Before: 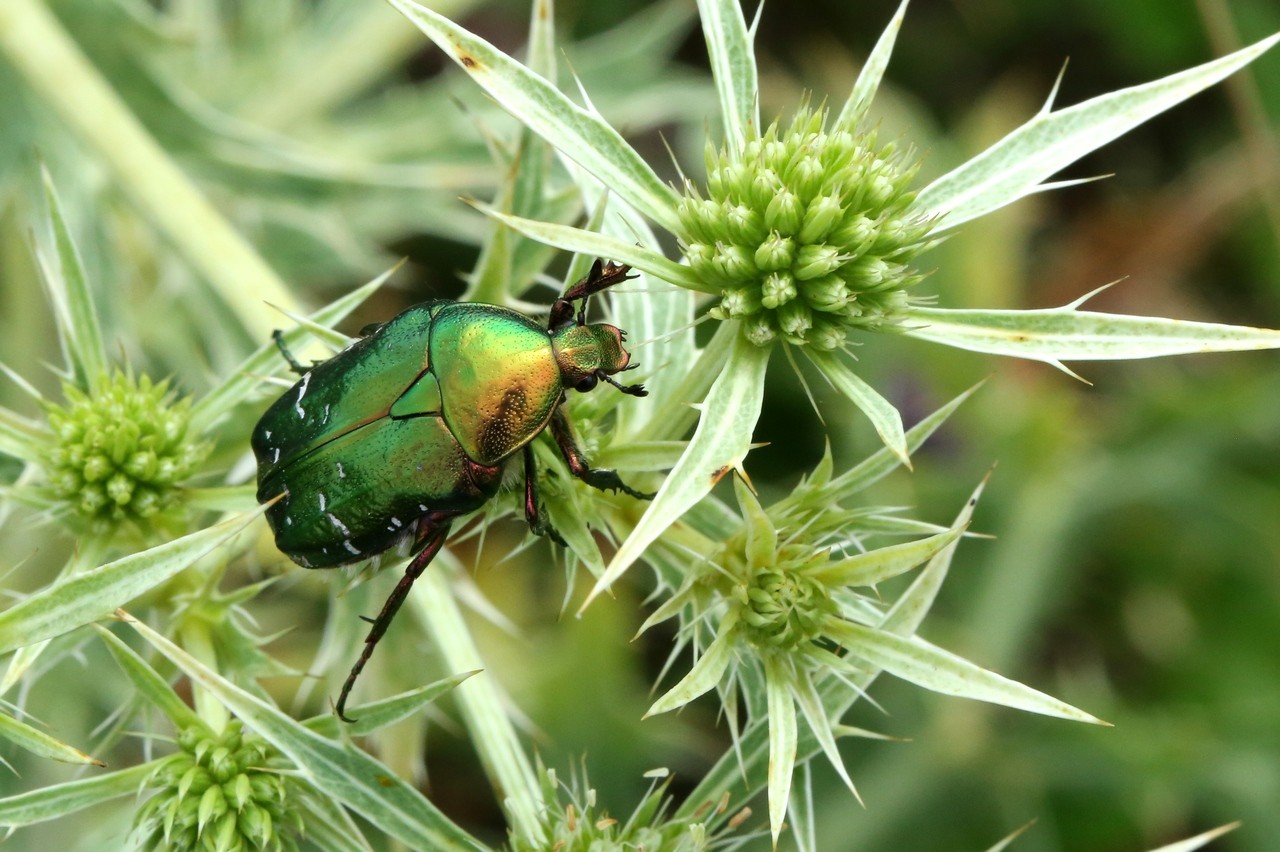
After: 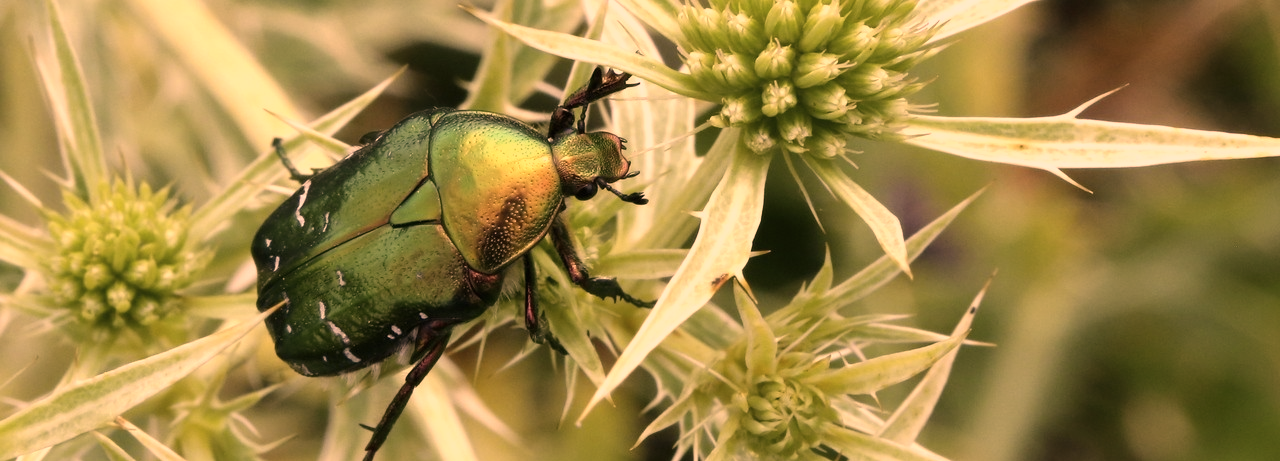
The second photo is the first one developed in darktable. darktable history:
color correction: highlights a* 39.37, highlights b* 39.94, saturation 0.69
crop and rotate: top 22.62%, bottom 23.227%
